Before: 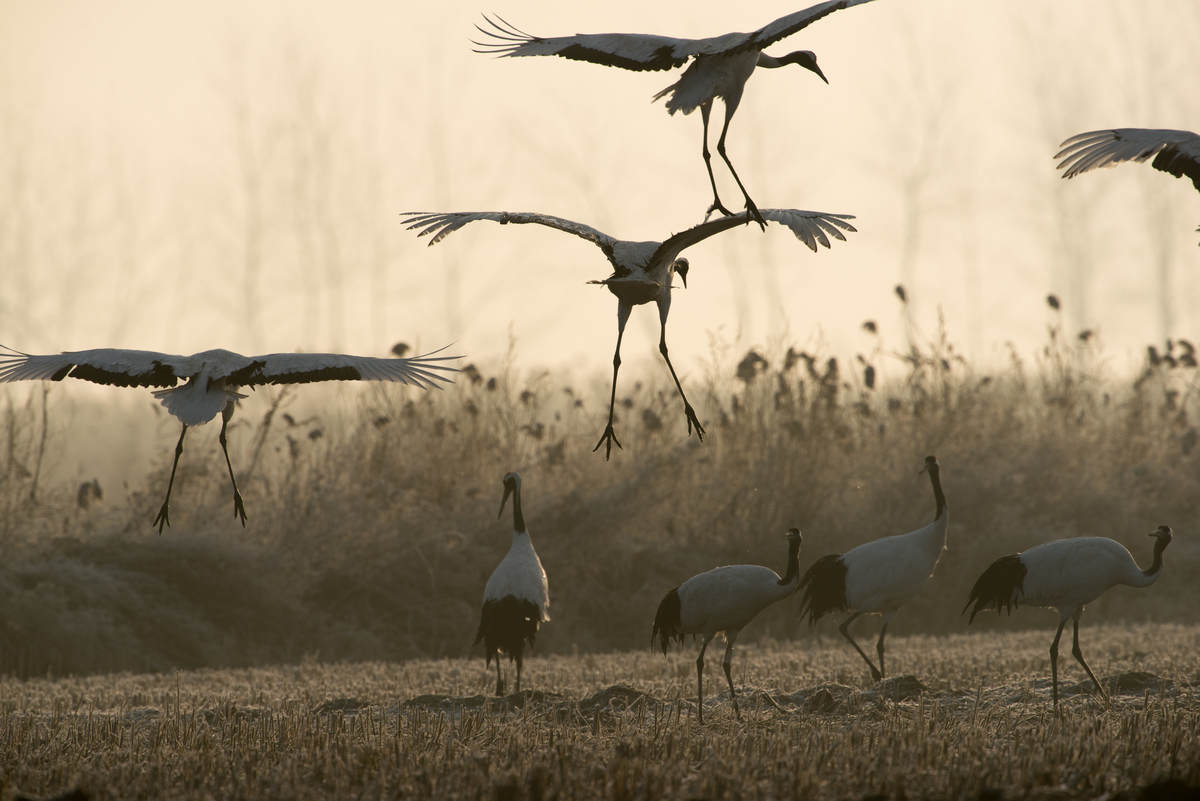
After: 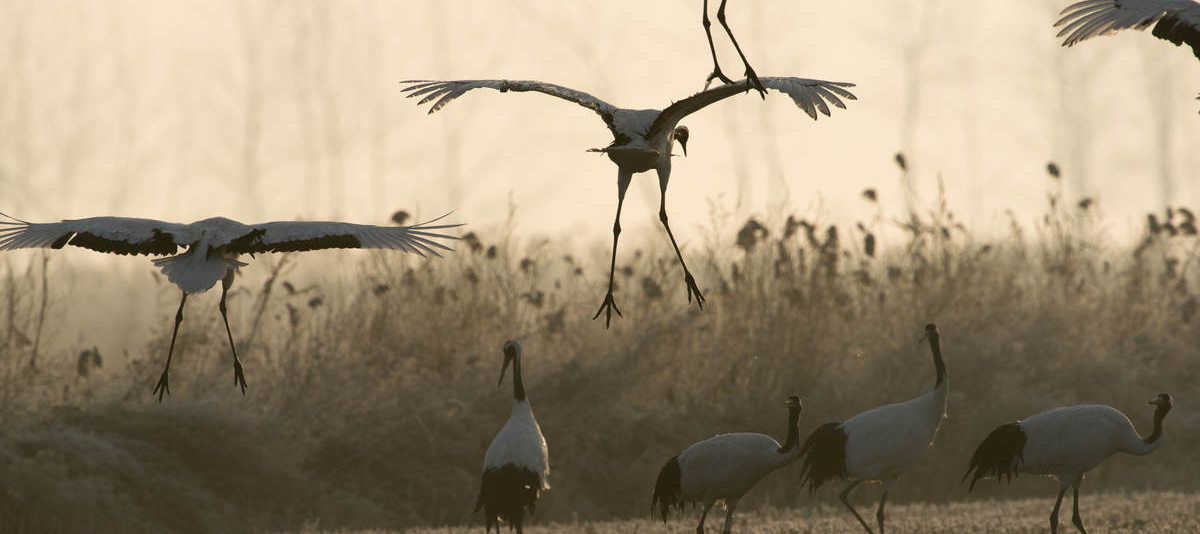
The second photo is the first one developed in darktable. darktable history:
crop: top 16.6%, bottom 16.684%
